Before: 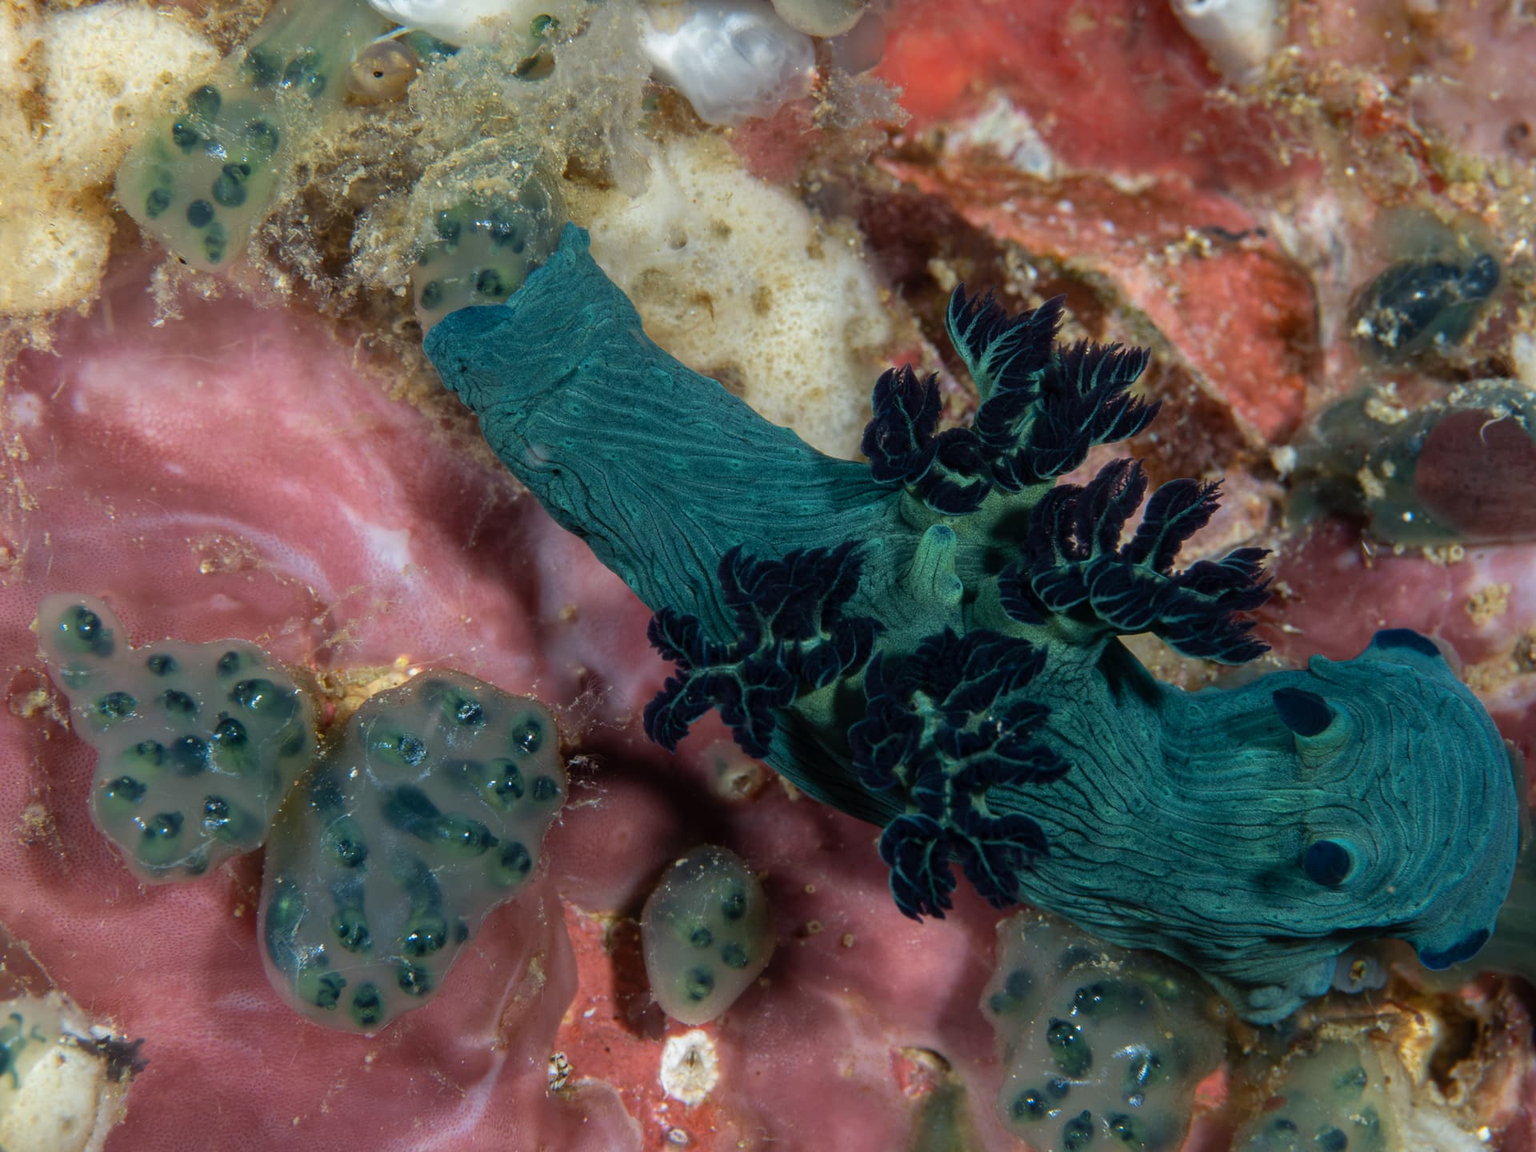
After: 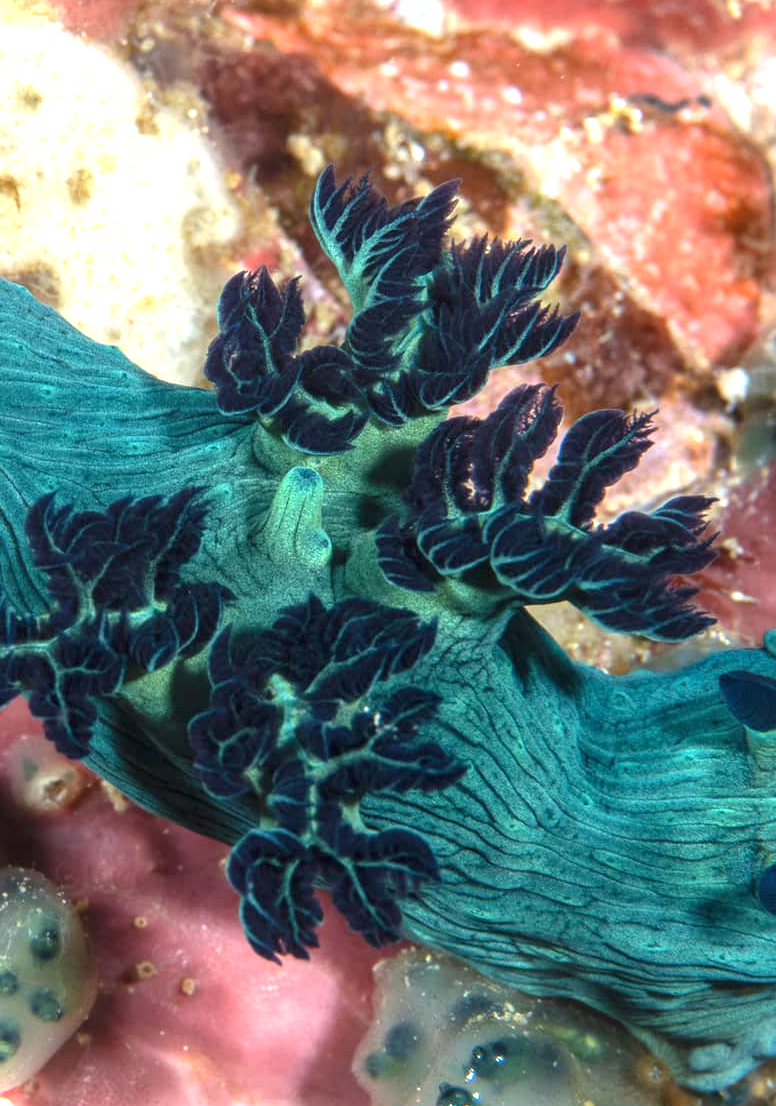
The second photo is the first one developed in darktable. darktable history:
exposure: black level correction 0, exposure 1.668 EV, compensate highlight preservation false
crop: left 45.426%, top 13.18%, right 14.134%, bottom 9.994%
local contrast: detail 109%
